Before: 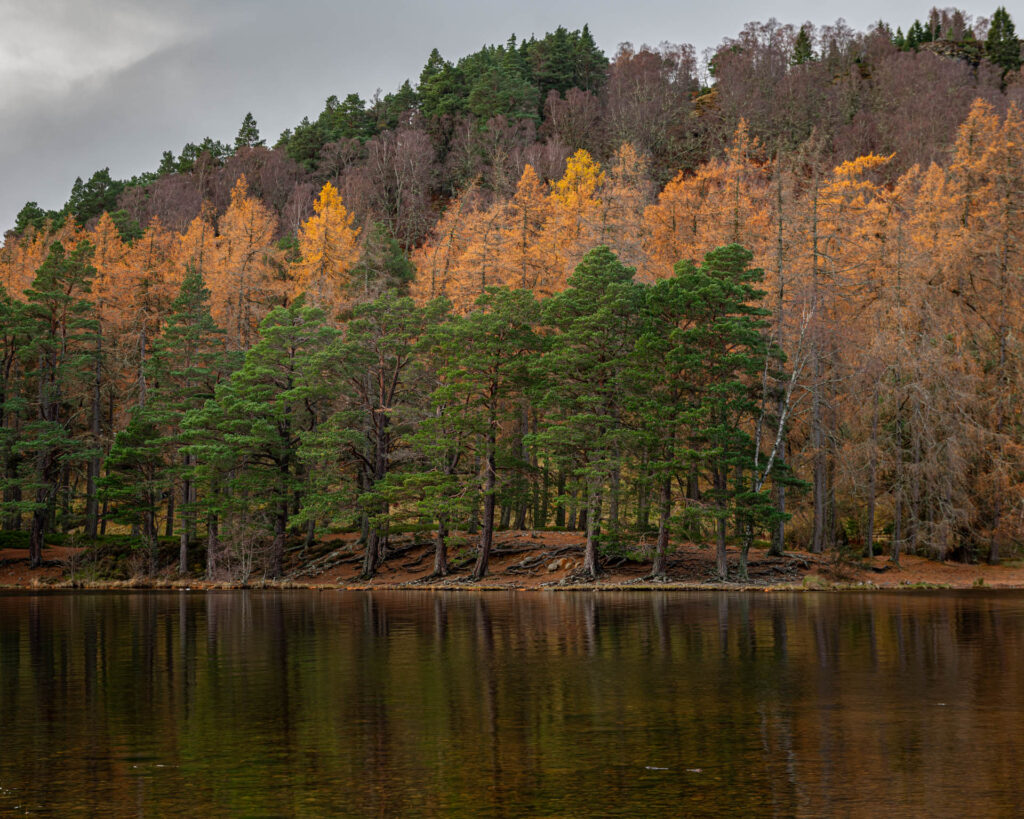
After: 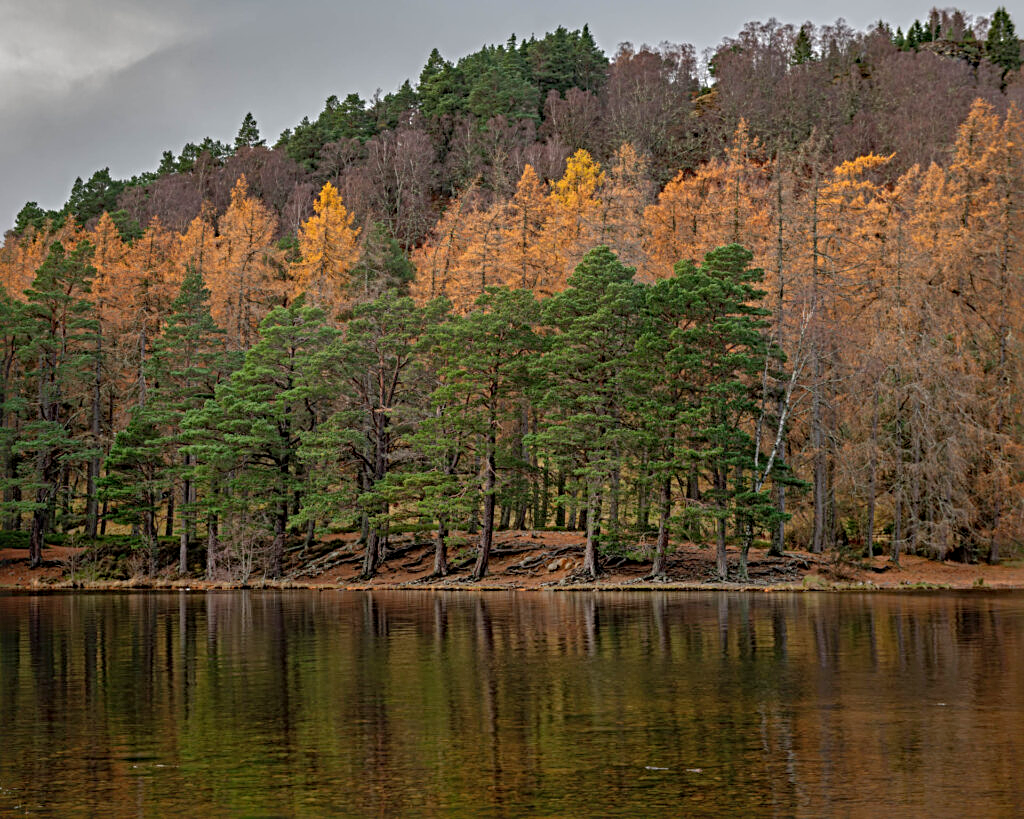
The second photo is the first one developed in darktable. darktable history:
shadows and highlights: on, module defaults
sharpen: radius 4.883
